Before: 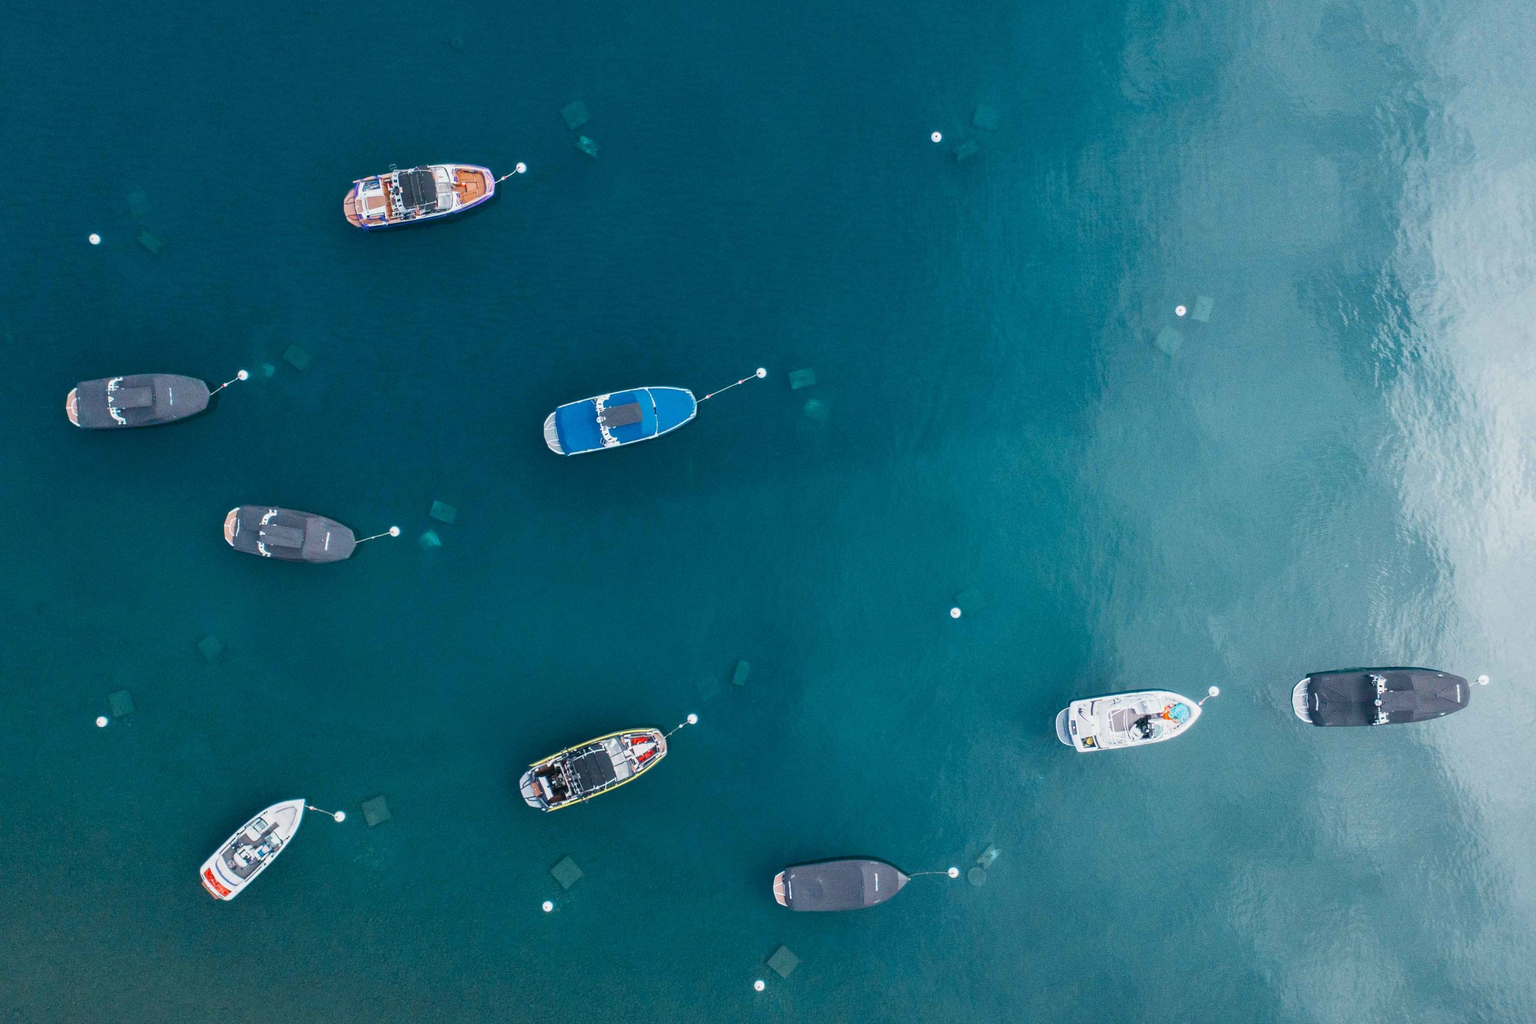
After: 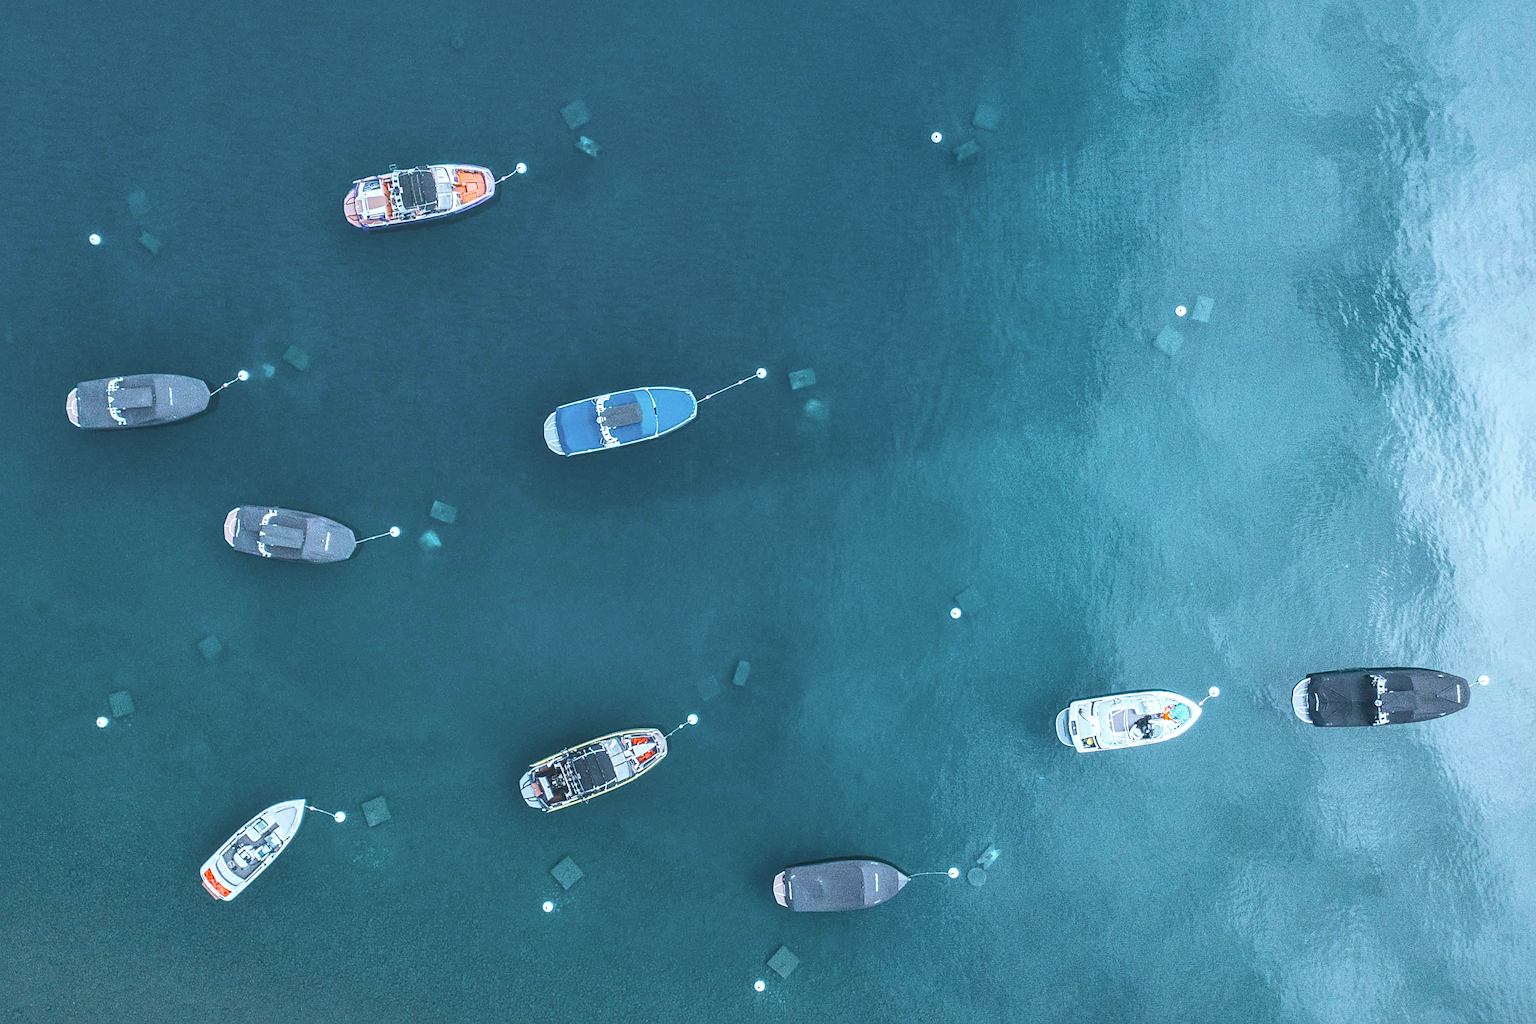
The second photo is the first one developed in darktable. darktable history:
tone curve: curves: ch0 [(0, 0) (0.003, 0.217) (0.011, 0.217) (0.025, 0.229) (0.044, 0.243) (0.069, 0.253) (0.1, 0.265) (0.136, 0.281) (0.177, 0.305) (0.224, 0.331) (0.277, 0.369) (0.335, 0.415) (0.399, 0.472) (0.468, 0.543) (0.543, 0.609) (0.623, 0.676) (0.709, 0.734) (0.801, 0.798) (0.898, 0.849) (1, 1)], color space Lab, independent channels, preserve colors none
shadows and highlights: on, module defaults
sharpen: on, module defaults
color correction: highlights a* -9.59, highlights b* -20.95
levels: levels [0.062, 0.494, 0.925]
color zones: curves: ch0 [(0, 0.511) (0.143, 0.531) (0.286, 0.56) (0.429, 0.5) (0.571, 0.5) (0.714, 0.5) (0.857, 0.5) (1, 0.5)]; ch1 [(0, 0.525) (0.143, 0.705) (0.286, 0.715) (0.429, 0.35) (0.571, 0.35) (0.714, 0.35) (0.857, 0.4) (1, 0.4)]; ch2 [(0, 0.572) (0.143, 0.512) (0.286, 0.473) (0.429, 0.45) (0.571, 0.5) (0.714, 0.5) (0.857, 0.518) (1, 0.518)]
local contrast: detail 150%
velvia: on, module defaults
